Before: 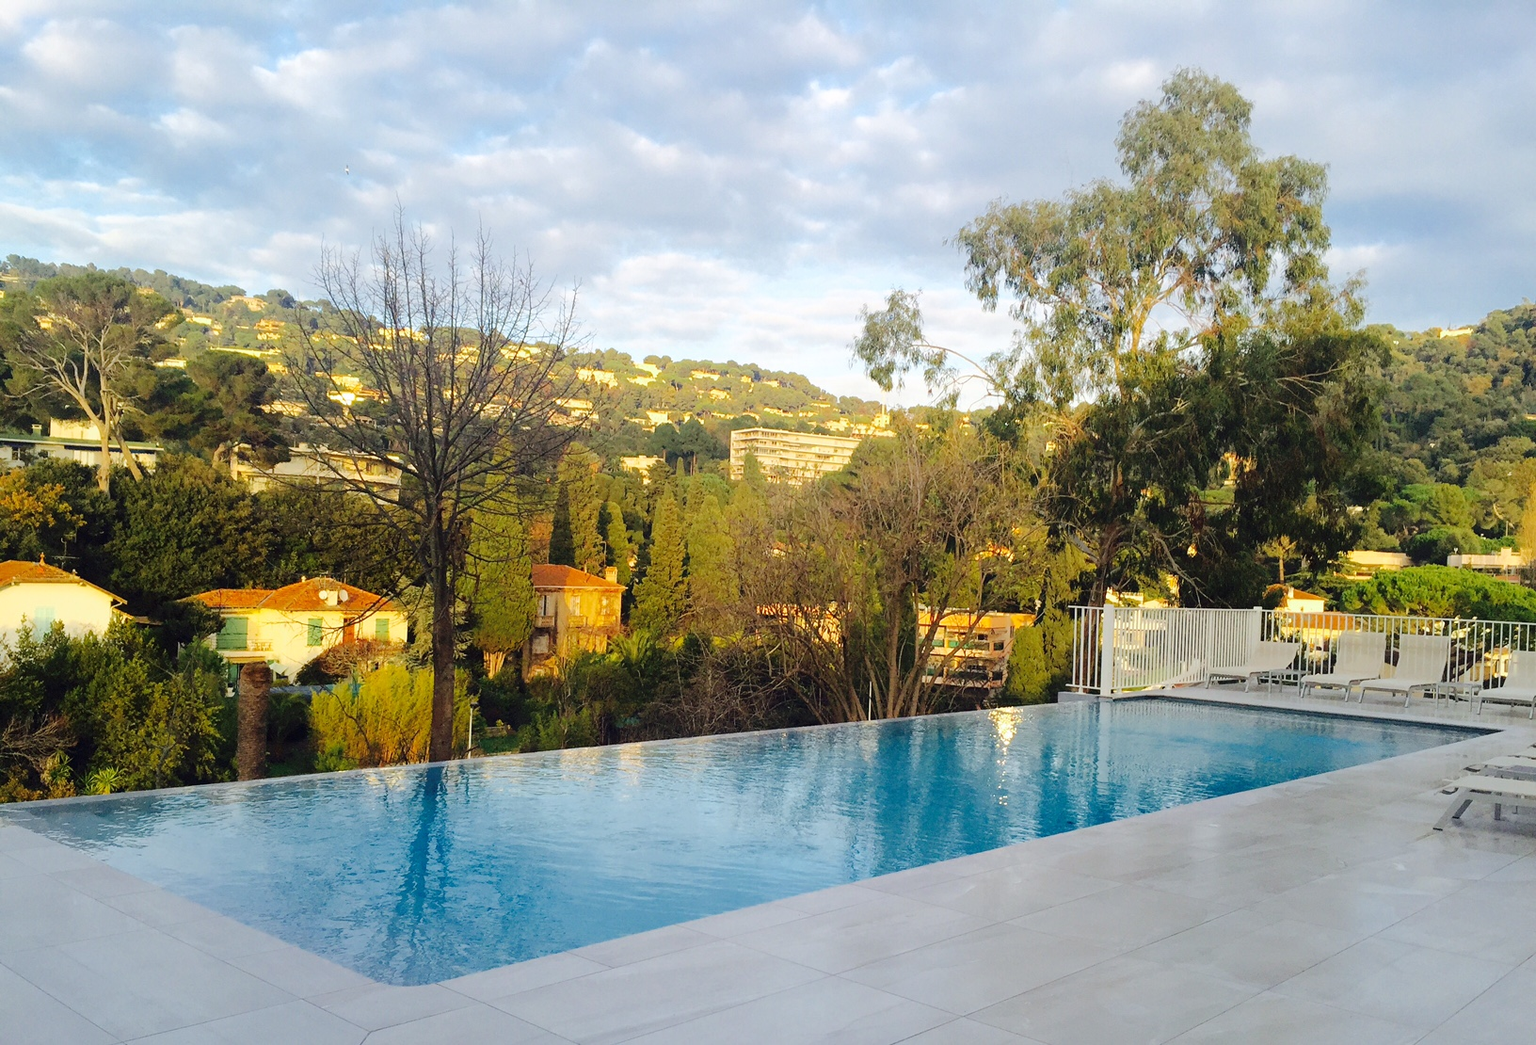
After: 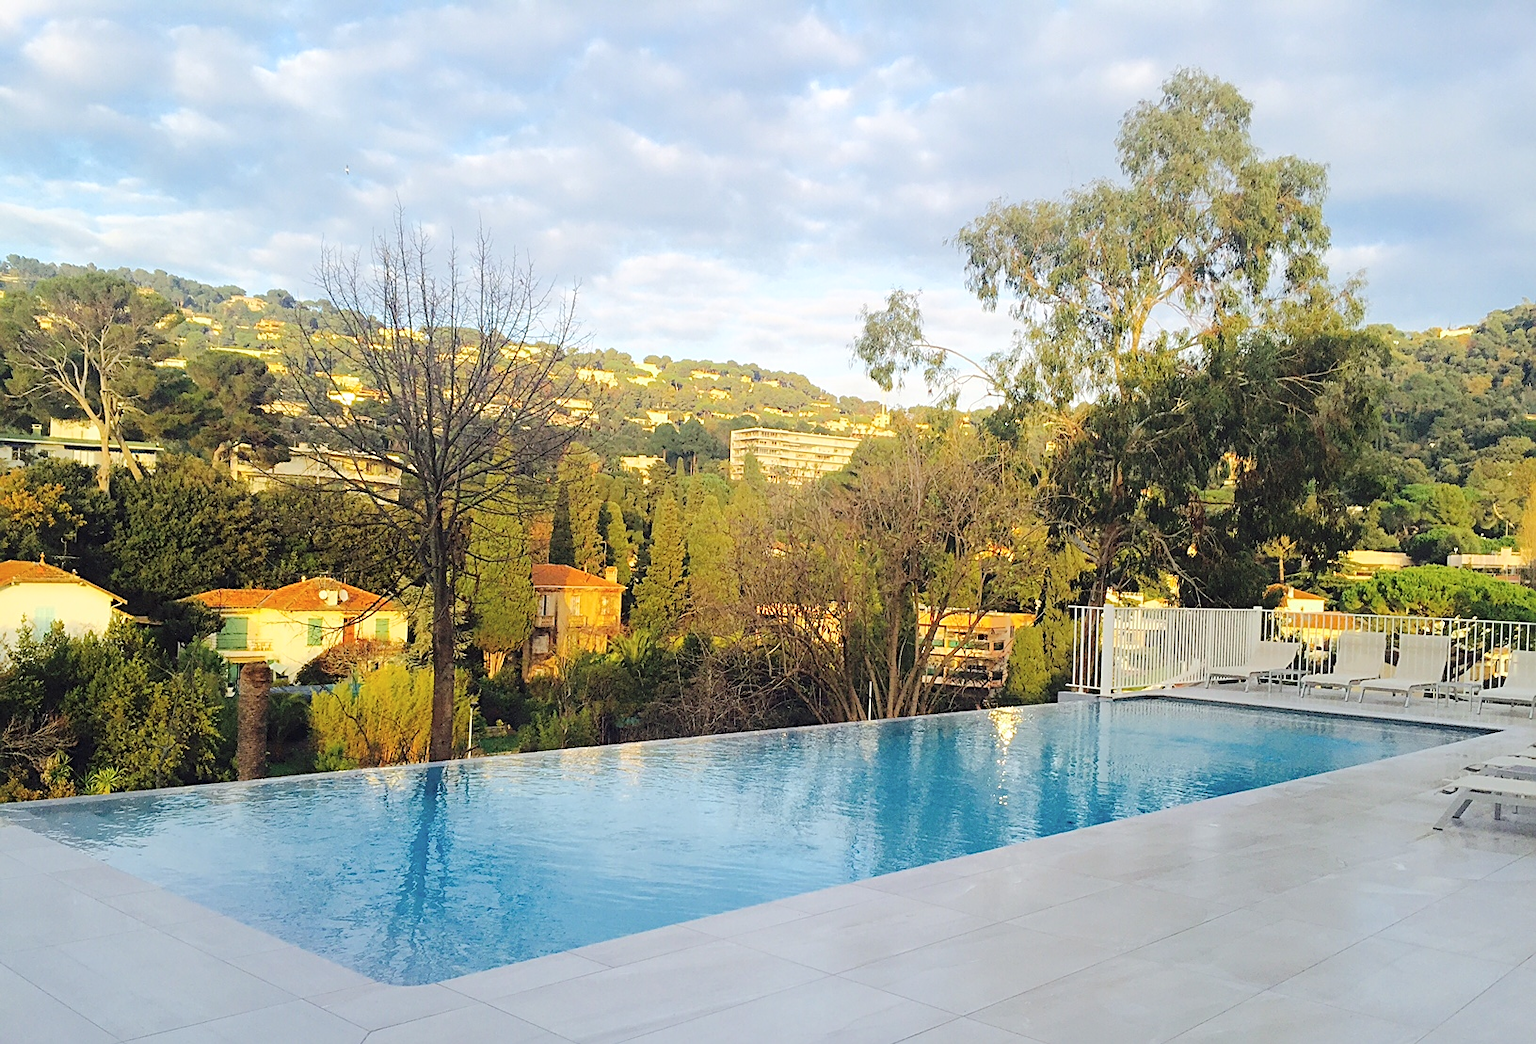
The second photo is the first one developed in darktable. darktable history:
contrast brightness saturation: brightness 0.127
sharpen: on, module defaults
